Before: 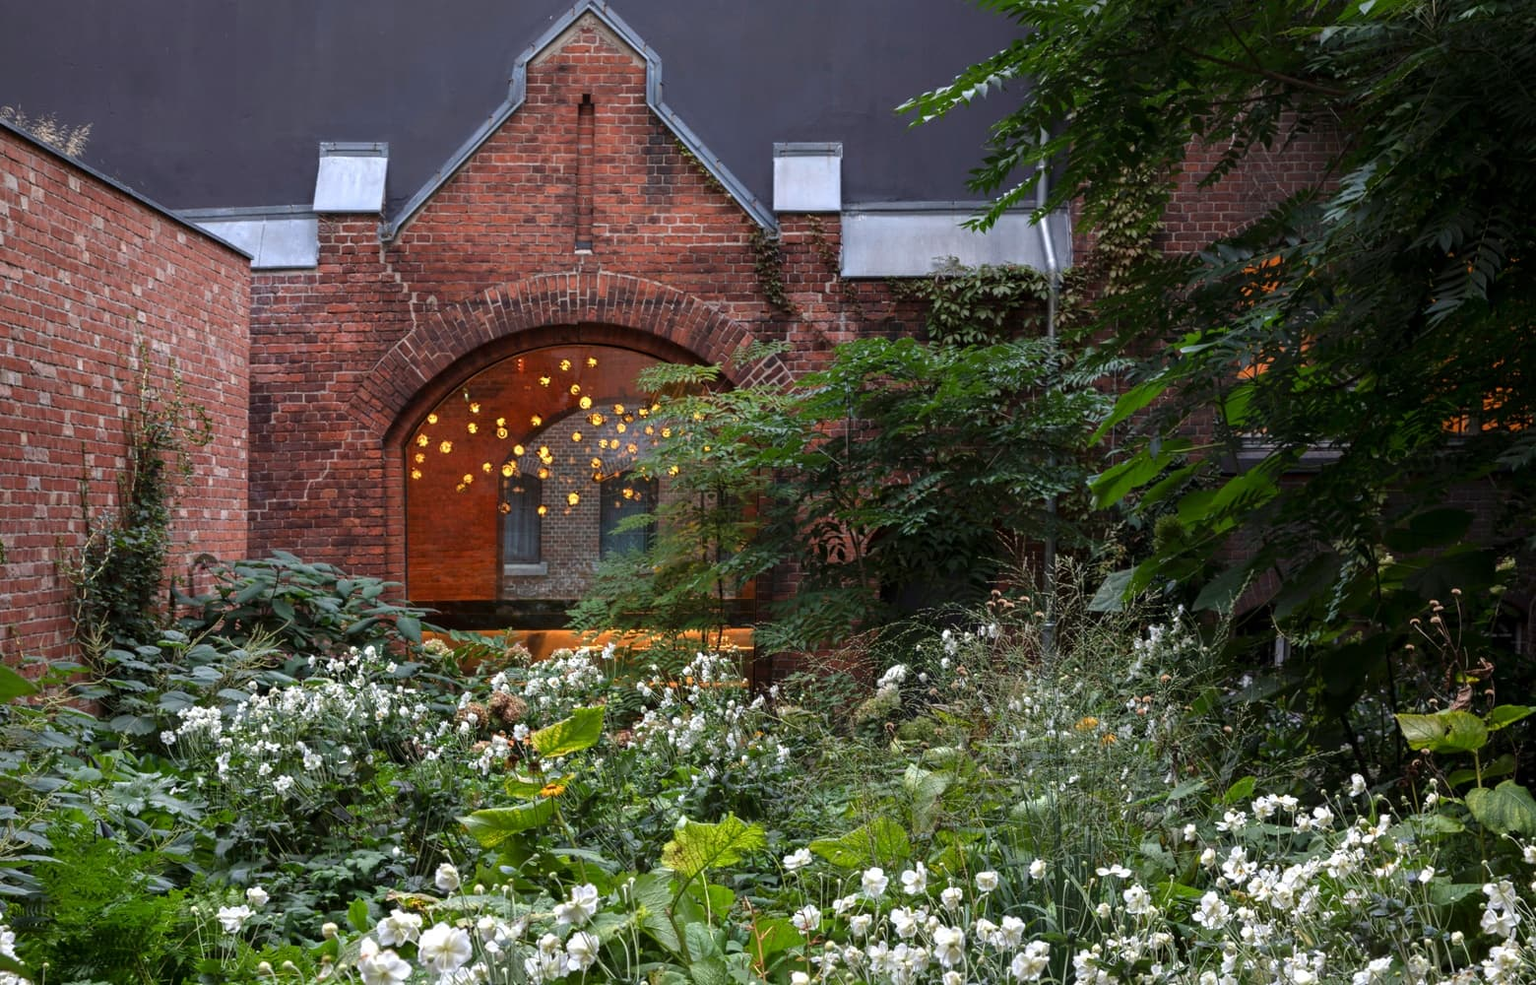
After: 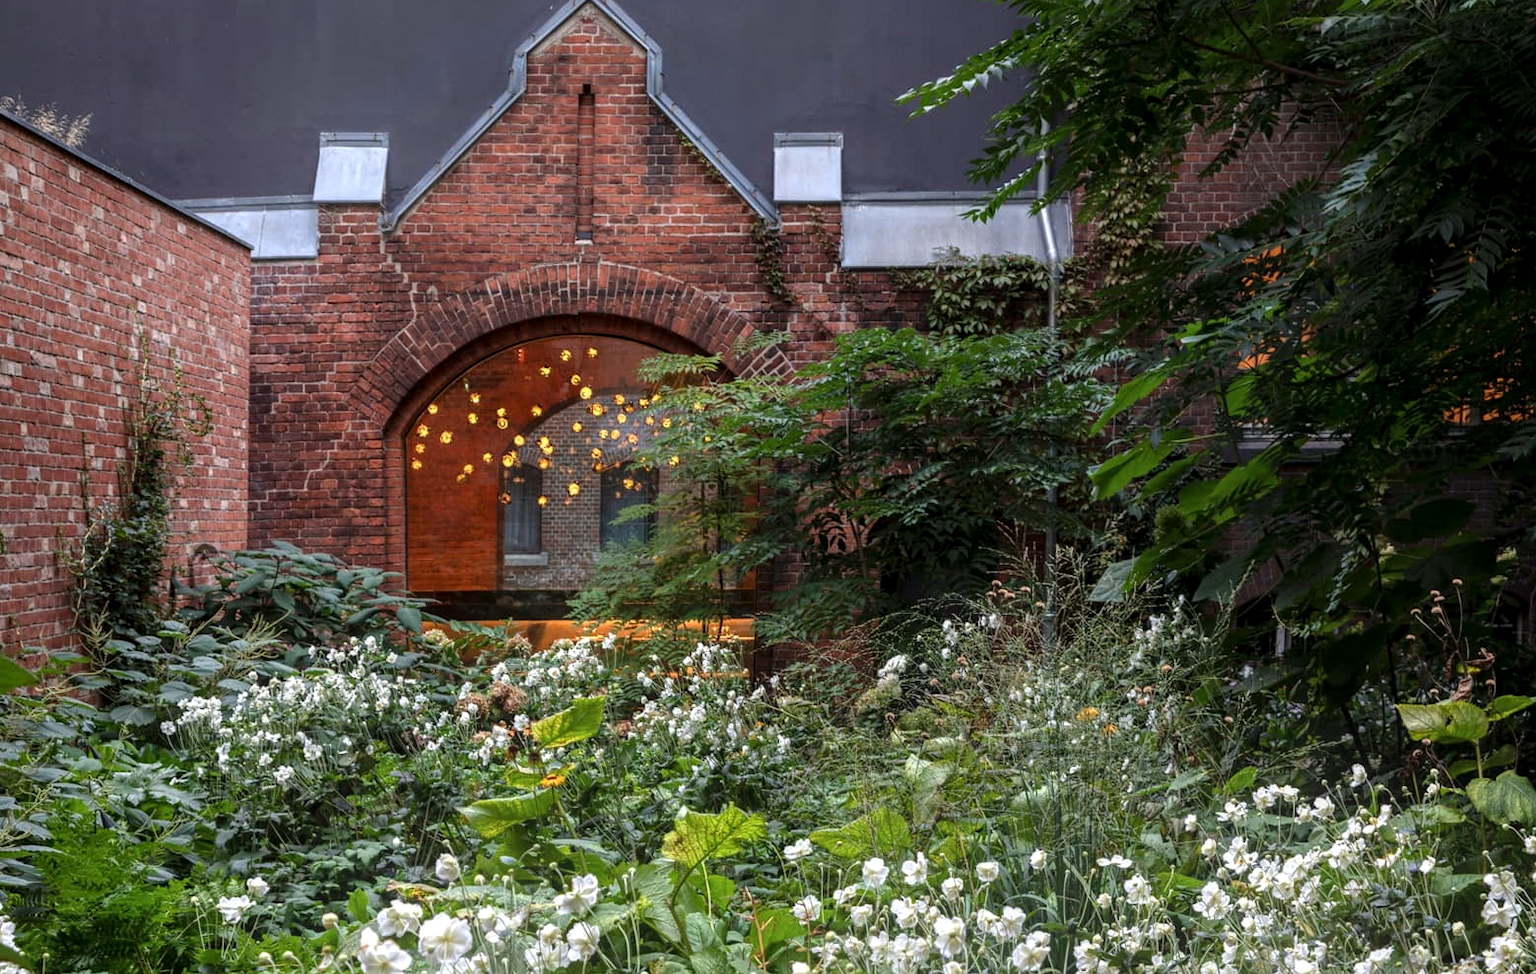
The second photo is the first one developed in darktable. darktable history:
local contrast: on, module defaults
crop: top 1.049%, right 0.001%
bloom: size 16%, threshold 98%, strength 20%
